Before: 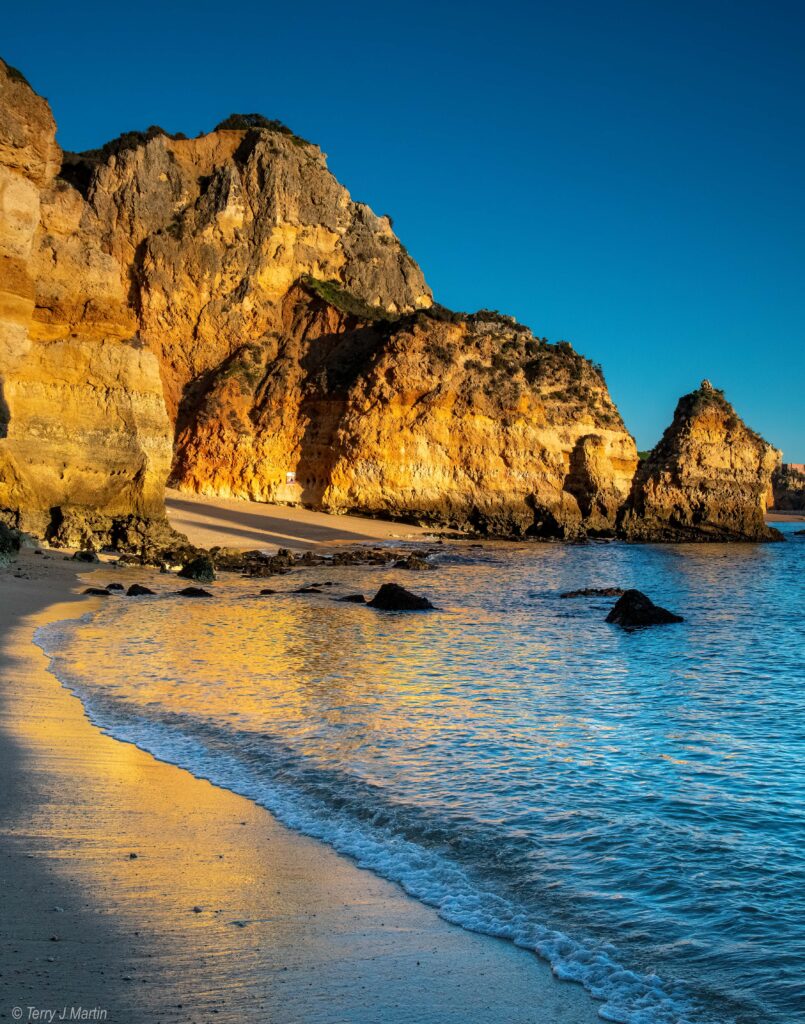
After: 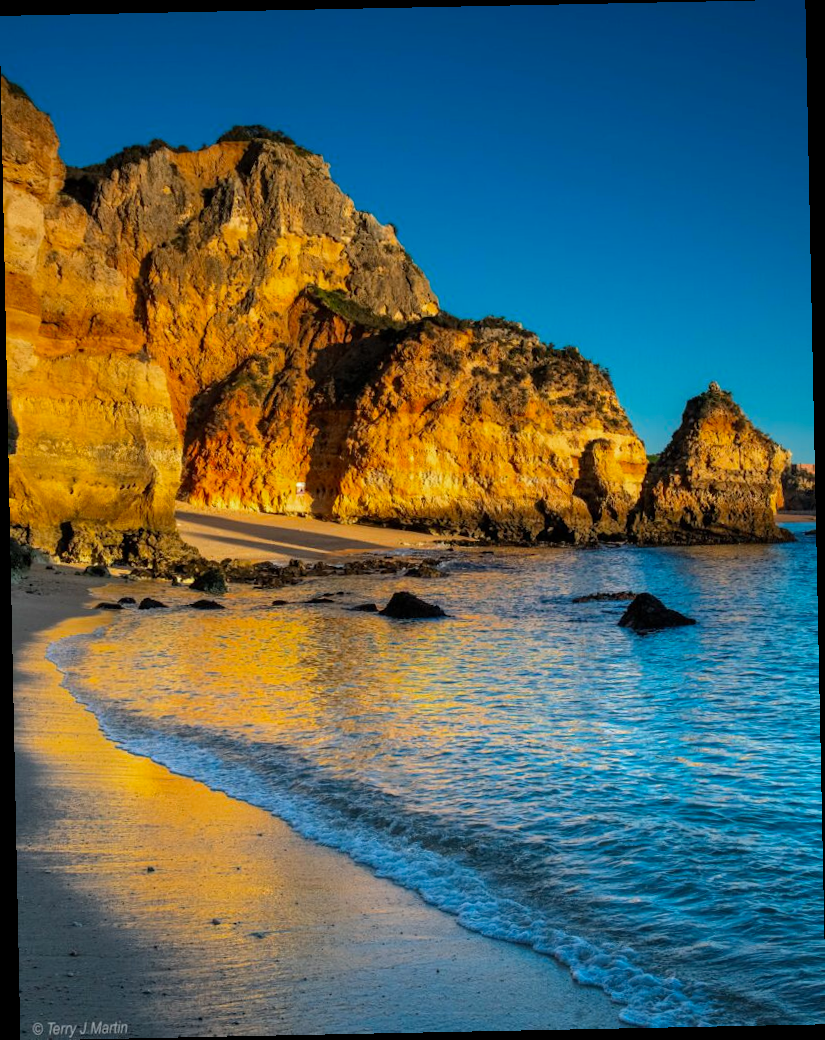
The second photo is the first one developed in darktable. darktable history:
vibrance: vibrance 100%
rotate and perspective: rotation -1.17°, automatic cropping off
